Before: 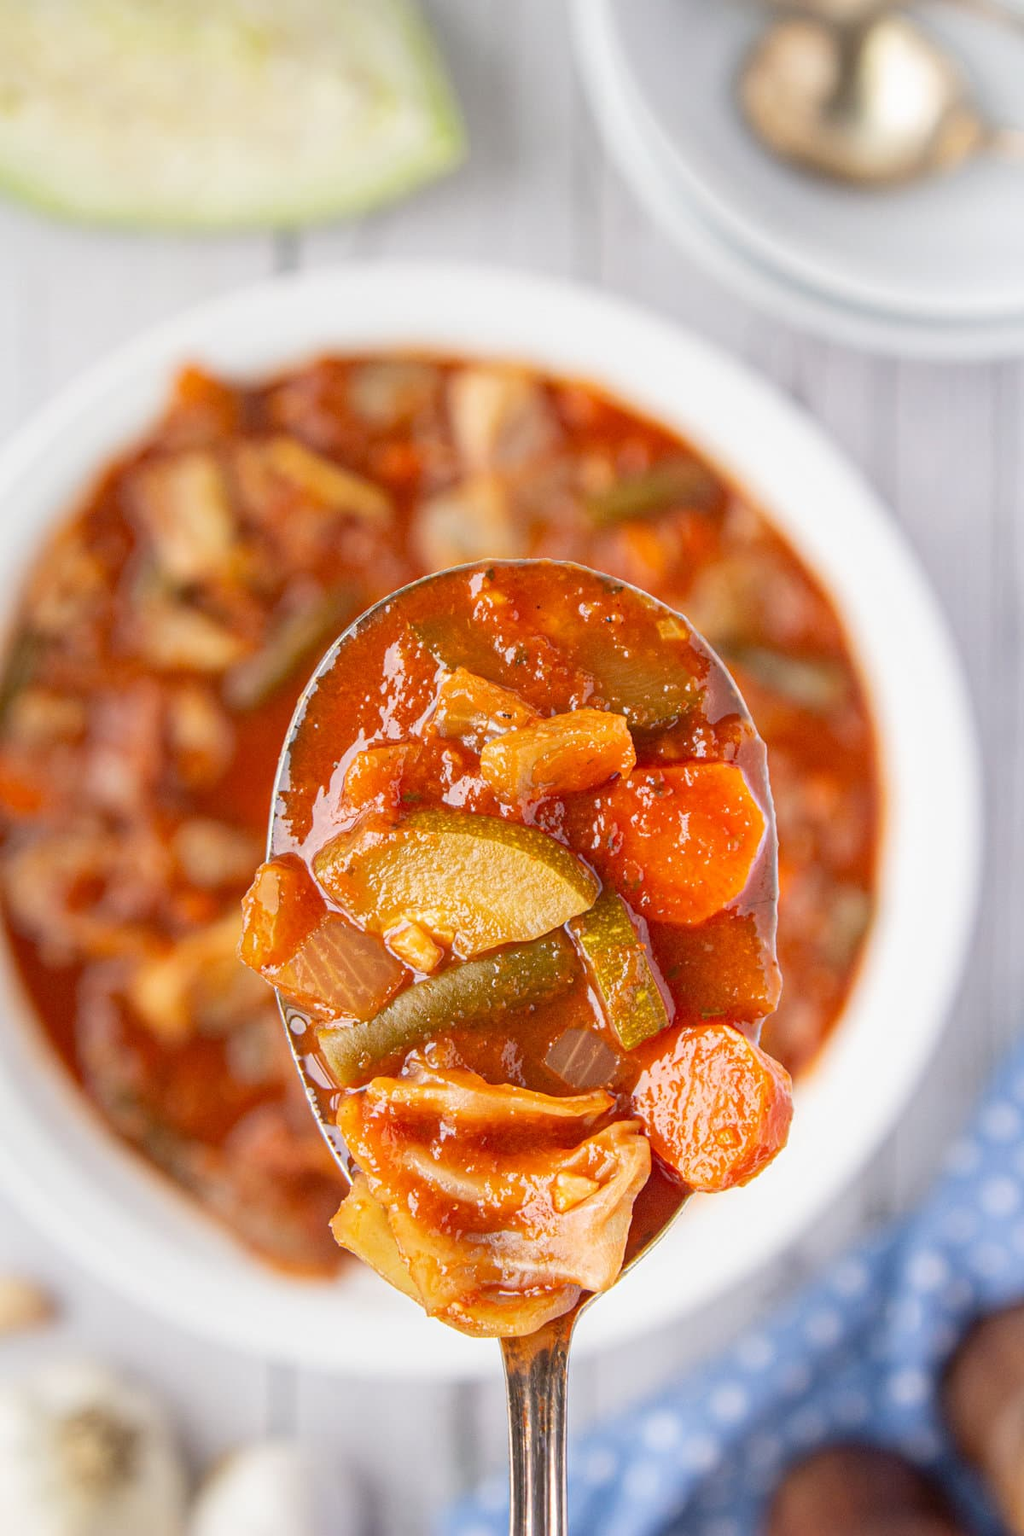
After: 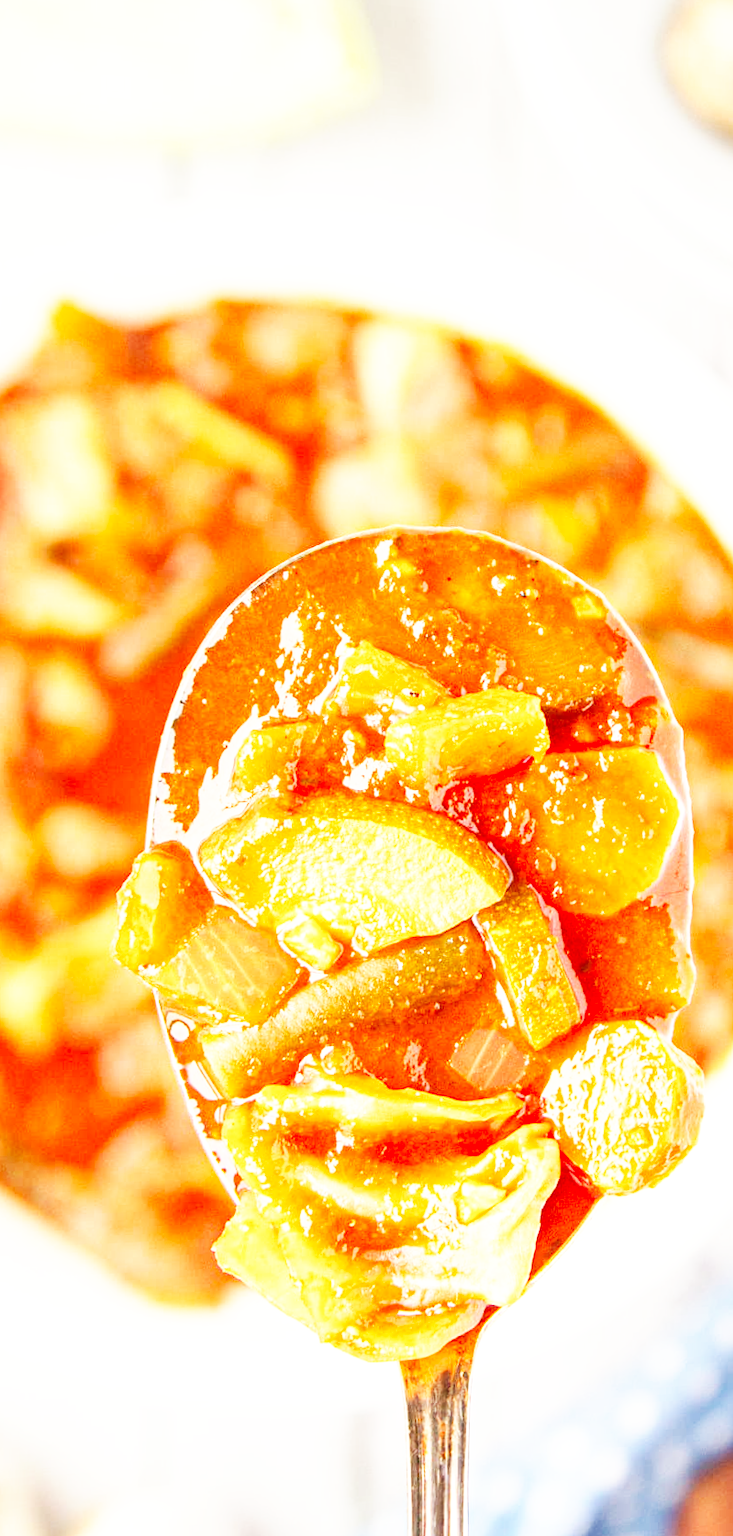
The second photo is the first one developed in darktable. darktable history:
crop and rotate: left 15.446%, right 17.836%
base curve: curves: ch0 [(0, 0) (0.007, 0.004) (0.027, 0.03) (0.046, 0.07) (0.207, 0.54) (0.442, 0.872) (0.673, 0.972) (1, 1)], preserve colors none
exposure: black level correction 0, exposure 0.5 EV, compensate highlight preservation false
rotate and perspective: rotation 0.679°, lens shift (horizontal) 0.136, crop left 0.009, crop right 0.991, crop top 0.078, crop bottom 0.95
white balance: red 1.029, blue 0.92
